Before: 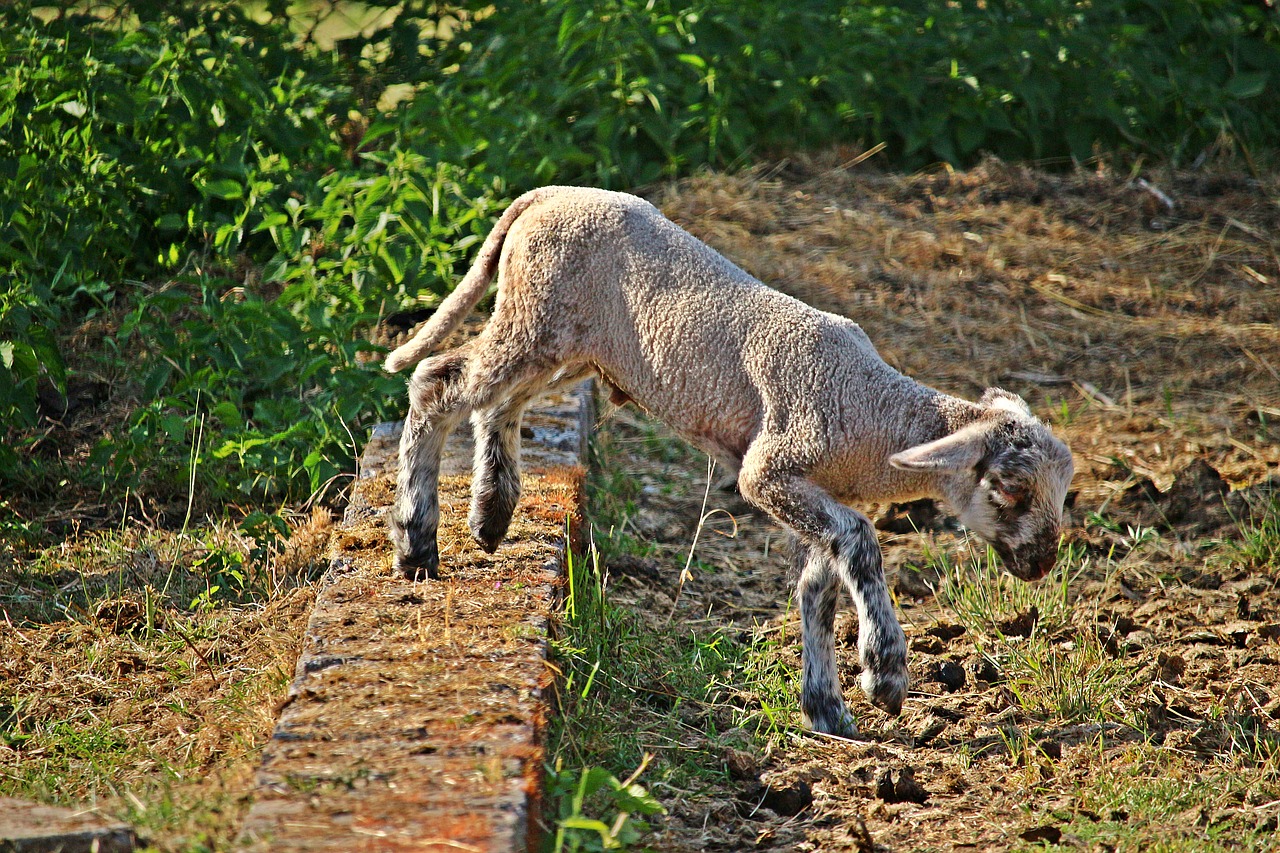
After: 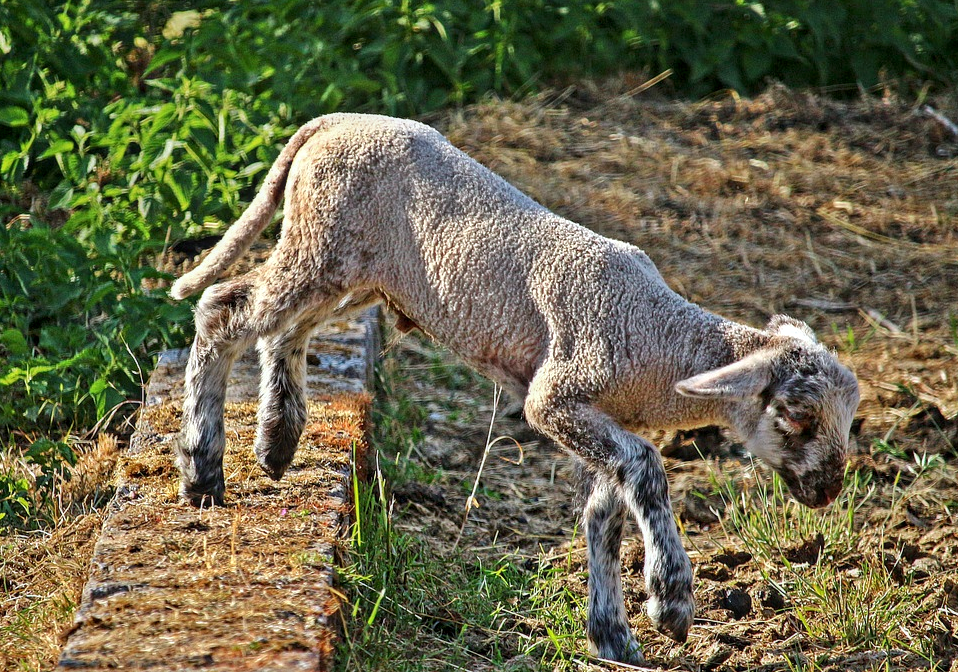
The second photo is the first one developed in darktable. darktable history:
crop: left 16.768%, top 8.653%, right 8.362%, bottom 12.485%
white balance: red 0.98, blue 1.034
local contrast: on, module defaults
exposure: exposure 0 EV, compensate highlight preservation false
